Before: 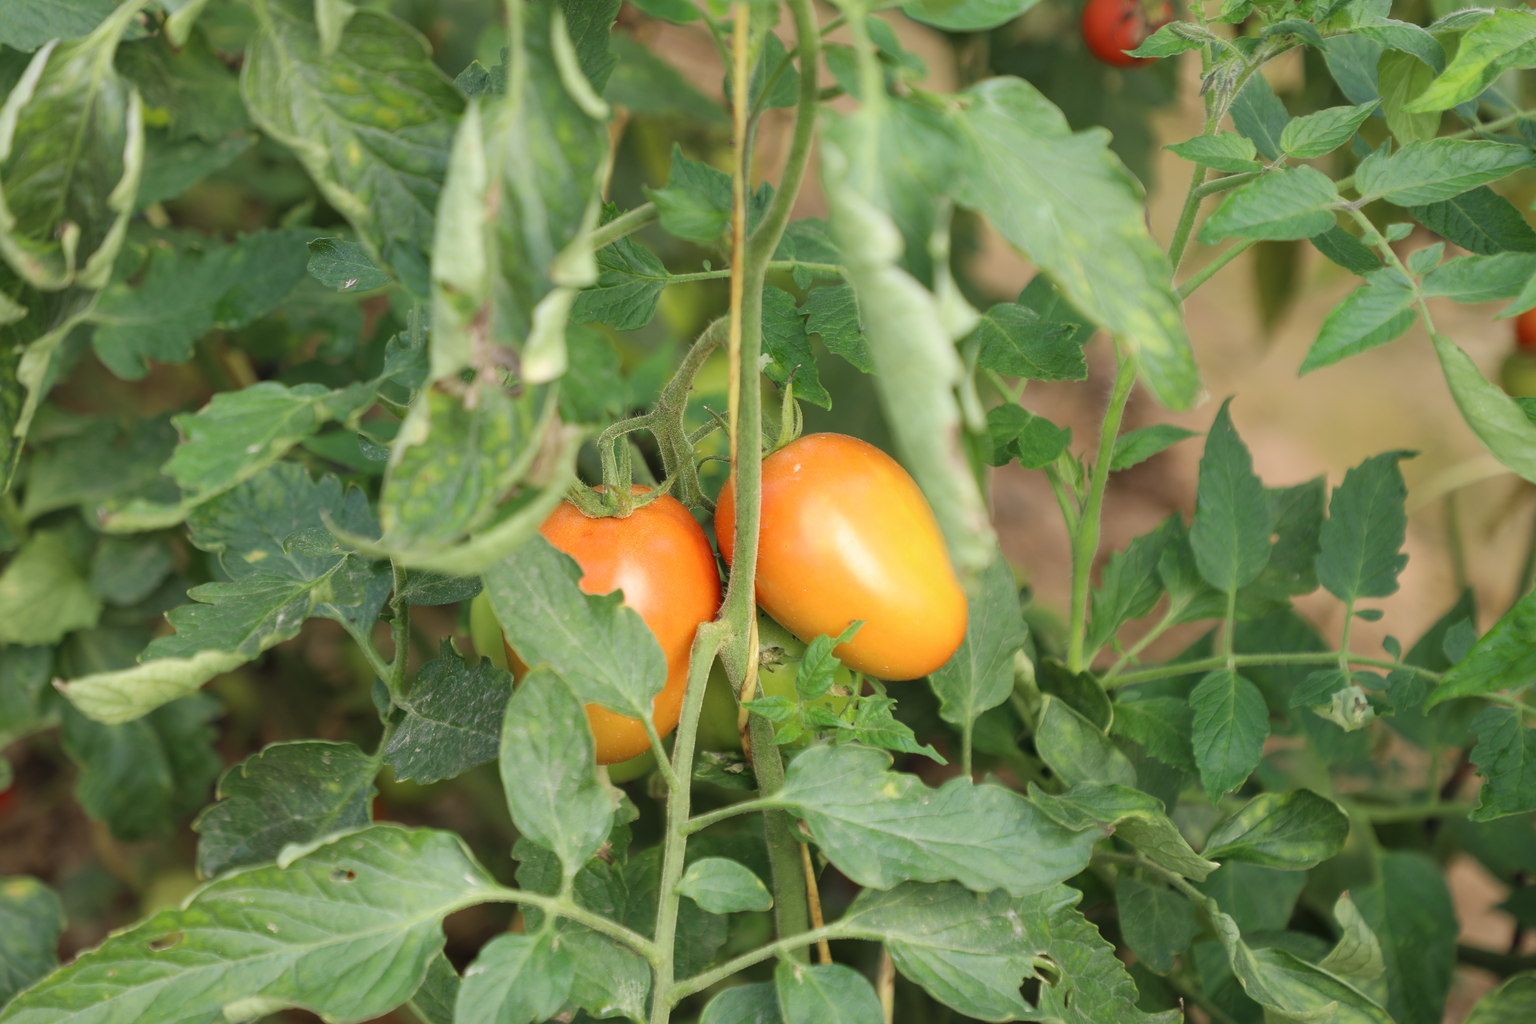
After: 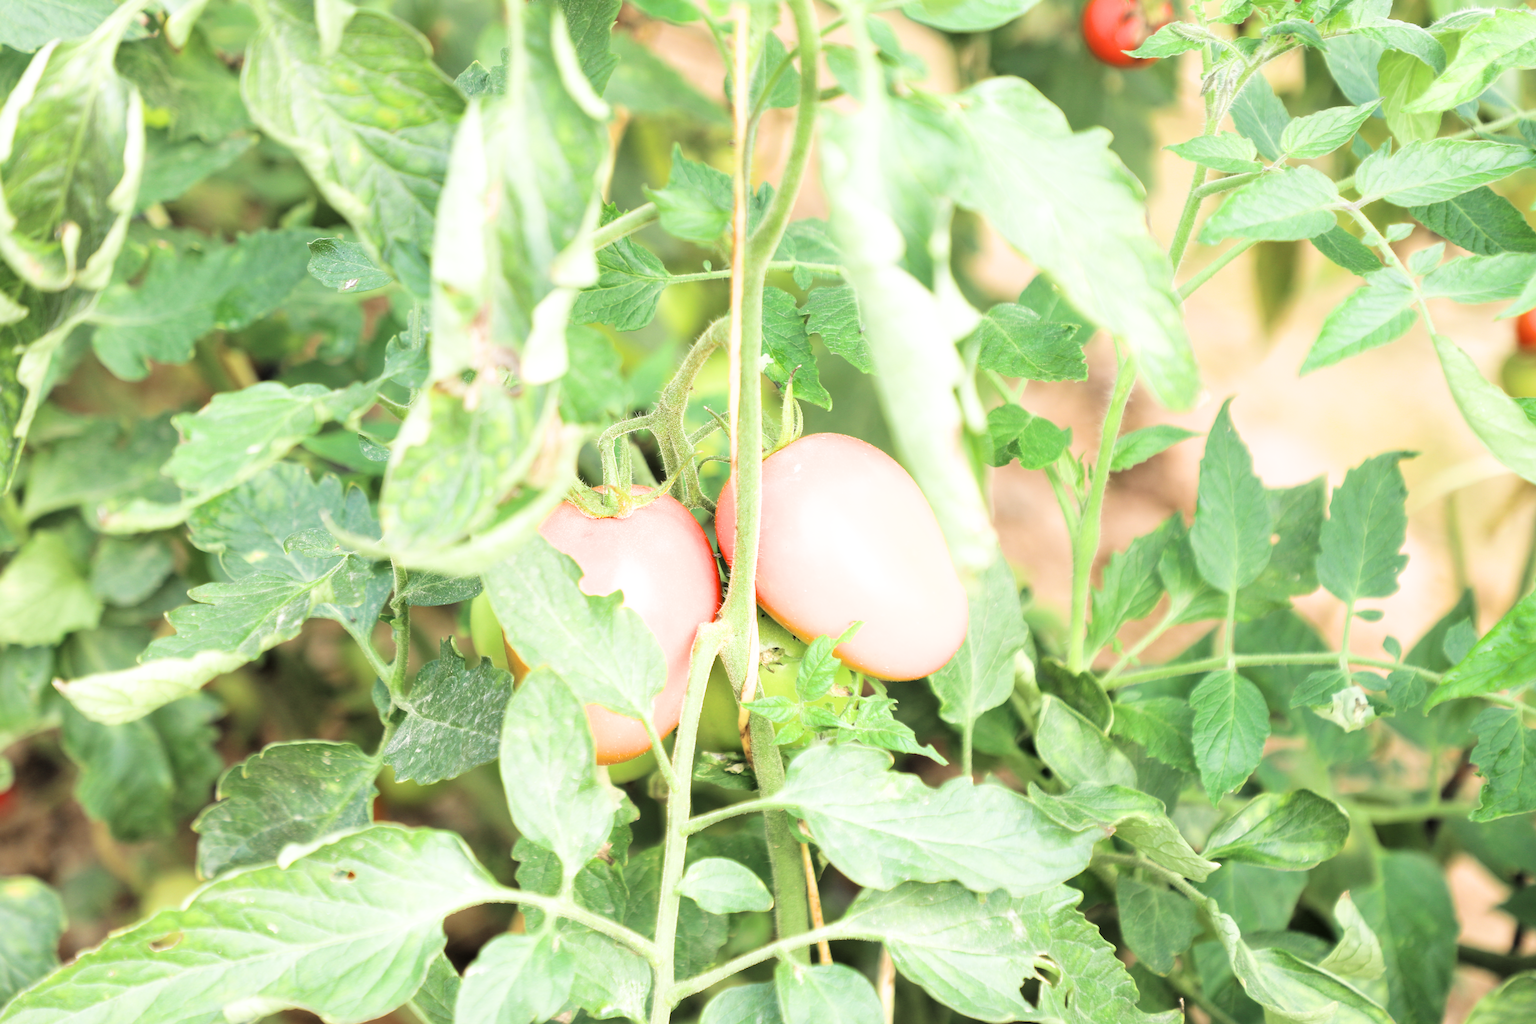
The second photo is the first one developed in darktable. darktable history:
filmic rgb: black relative exposure -5.09 EV, white relative exposure 3.52 EV, hardness 3.18, contrast 1.3, highlights saturation mix -49.79%
exposure: black level correction 0, exposure 1.742 EV, compensate highlight preservation false
